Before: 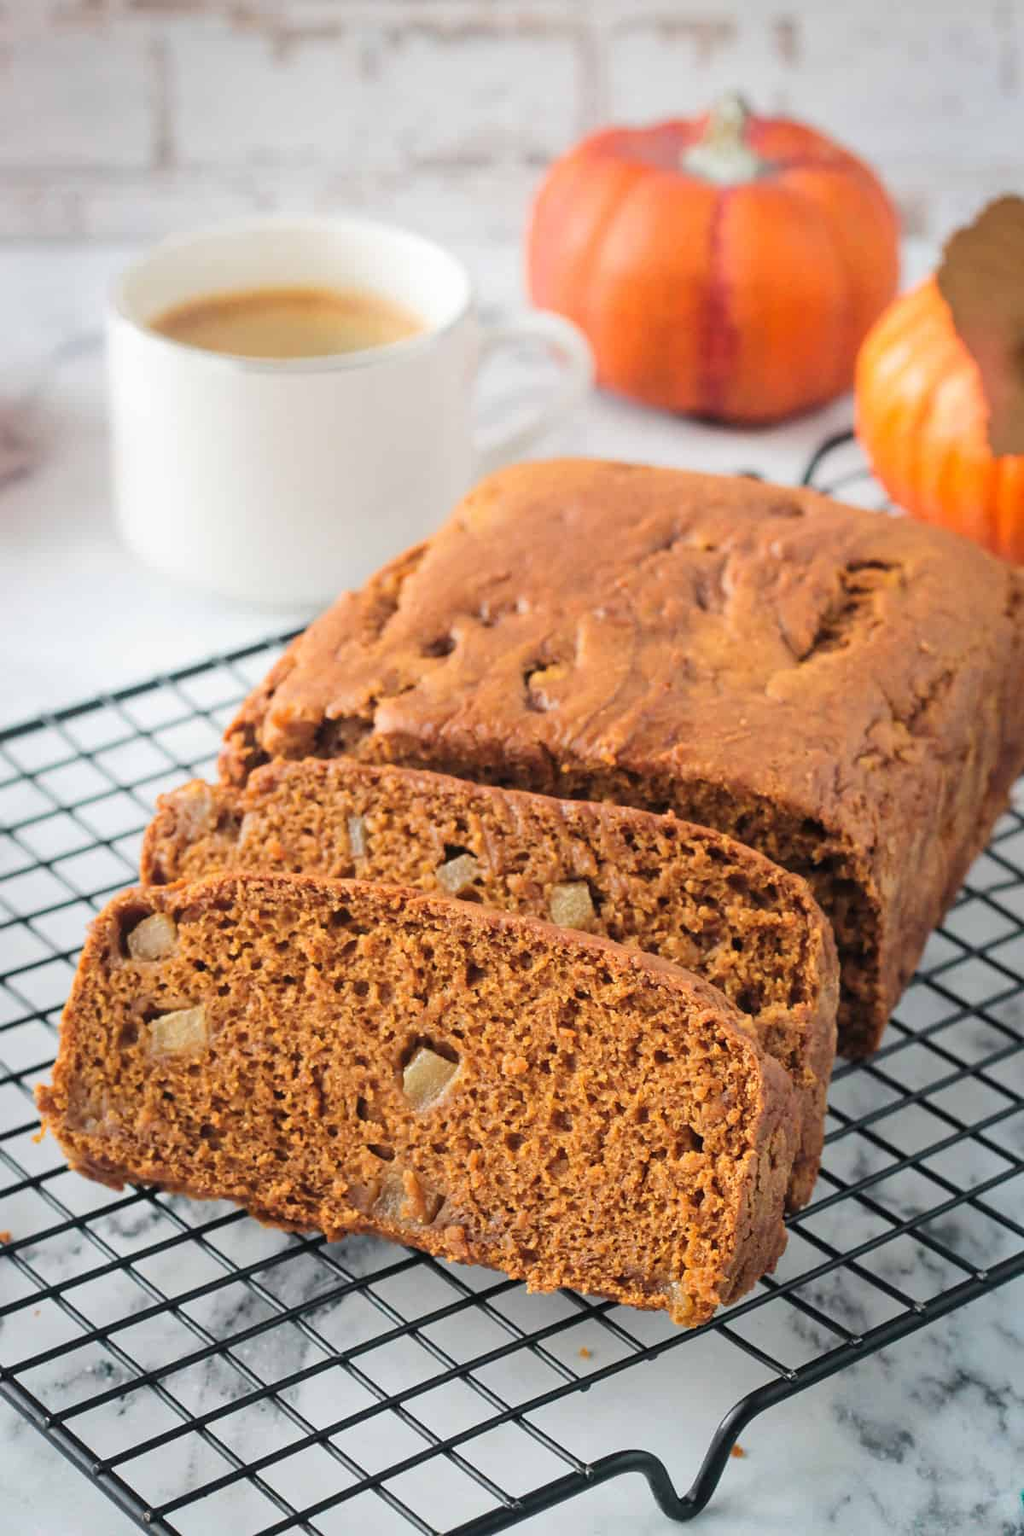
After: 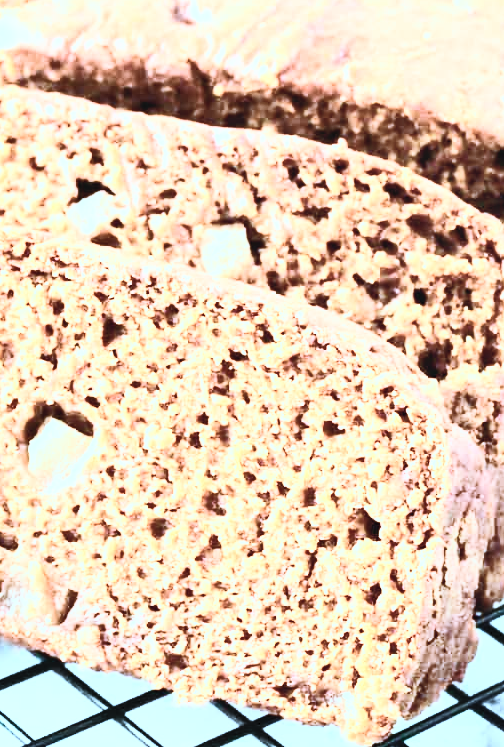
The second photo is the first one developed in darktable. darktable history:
base curve: curves: ch0 [(0, 0) (0.012, 0.01) (0.073, 0.168) (0.31, 0.711) (0.645, 0.957) (1, 1)], preserve colors none
velvia: on, module defaults
color correction: highlights a* -9.8, highlights b* -21.1
crop: left 37.046%, top 45.049%, right 20.484%, bottom 13.411%
shadows and highlights: shadows 35.87, highlights -35, soften with gaussian
contrast brightness saturation: contrast 0.558, brightness 0.58, saturation -0.342
